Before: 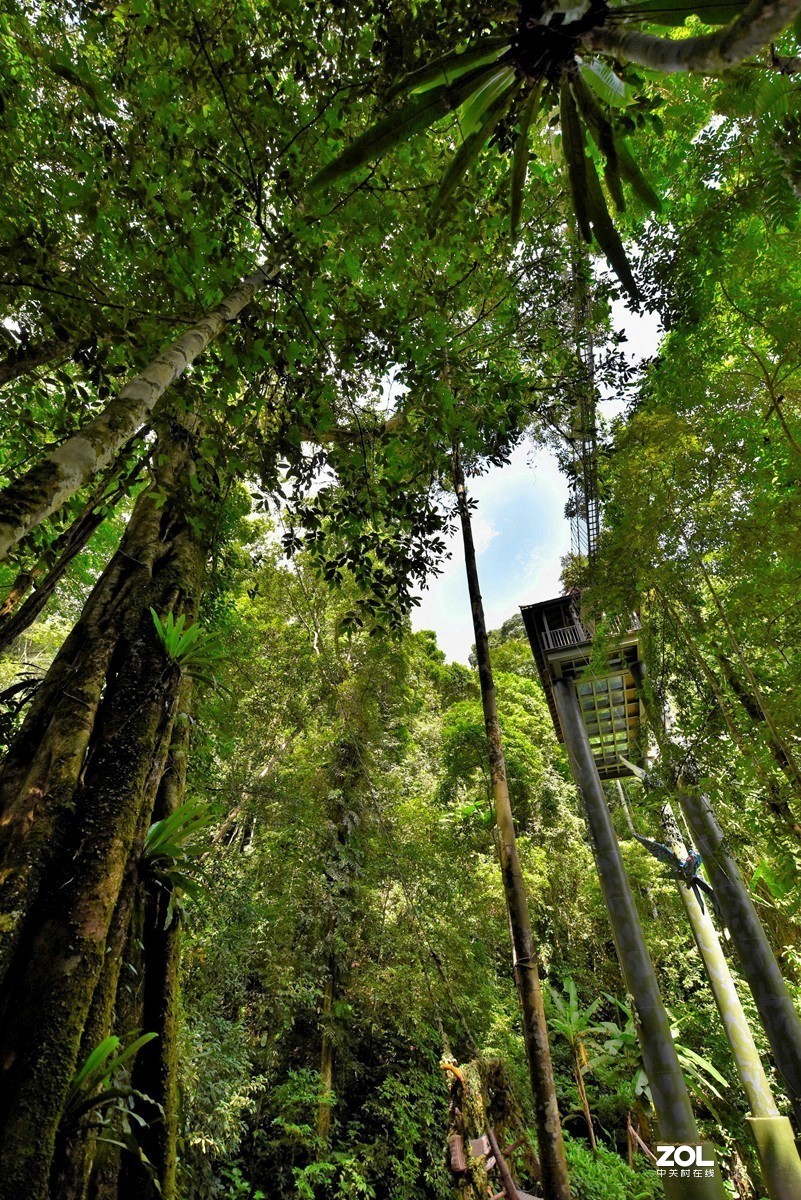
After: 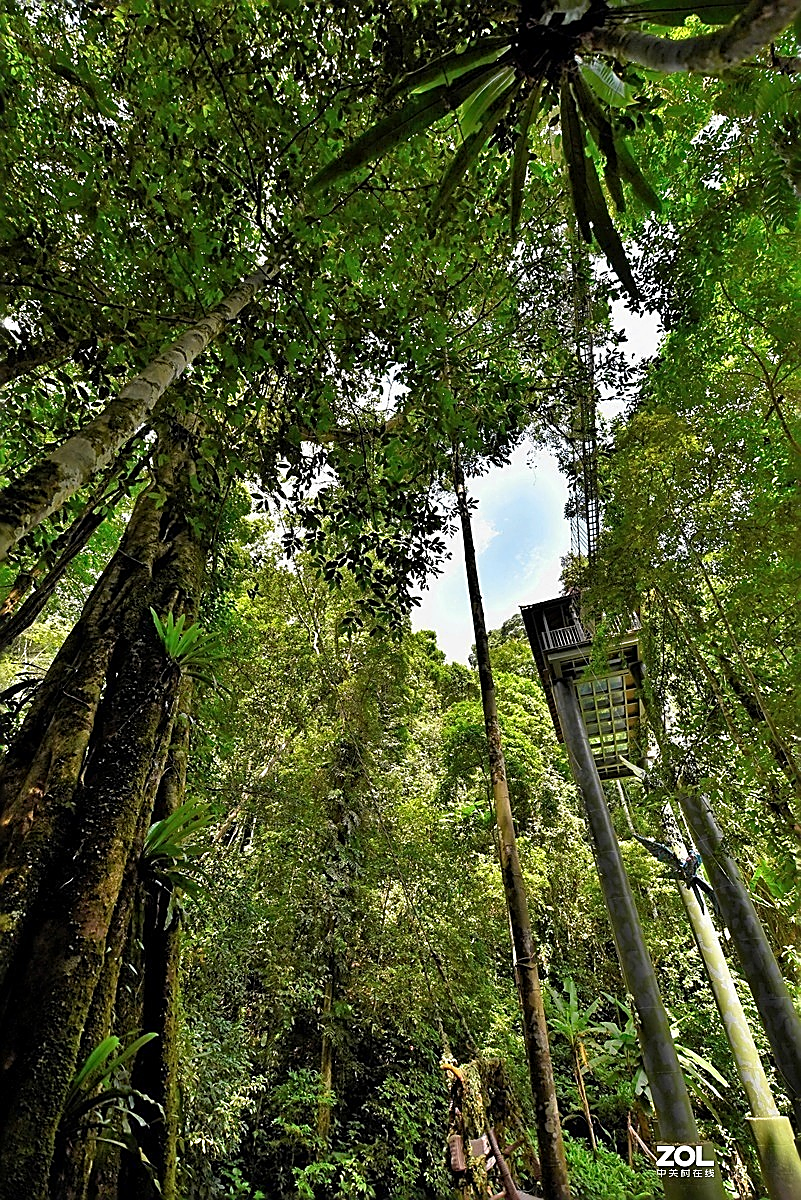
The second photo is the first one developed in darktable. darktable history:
sharpen: radius 1.646, amount 1.298
